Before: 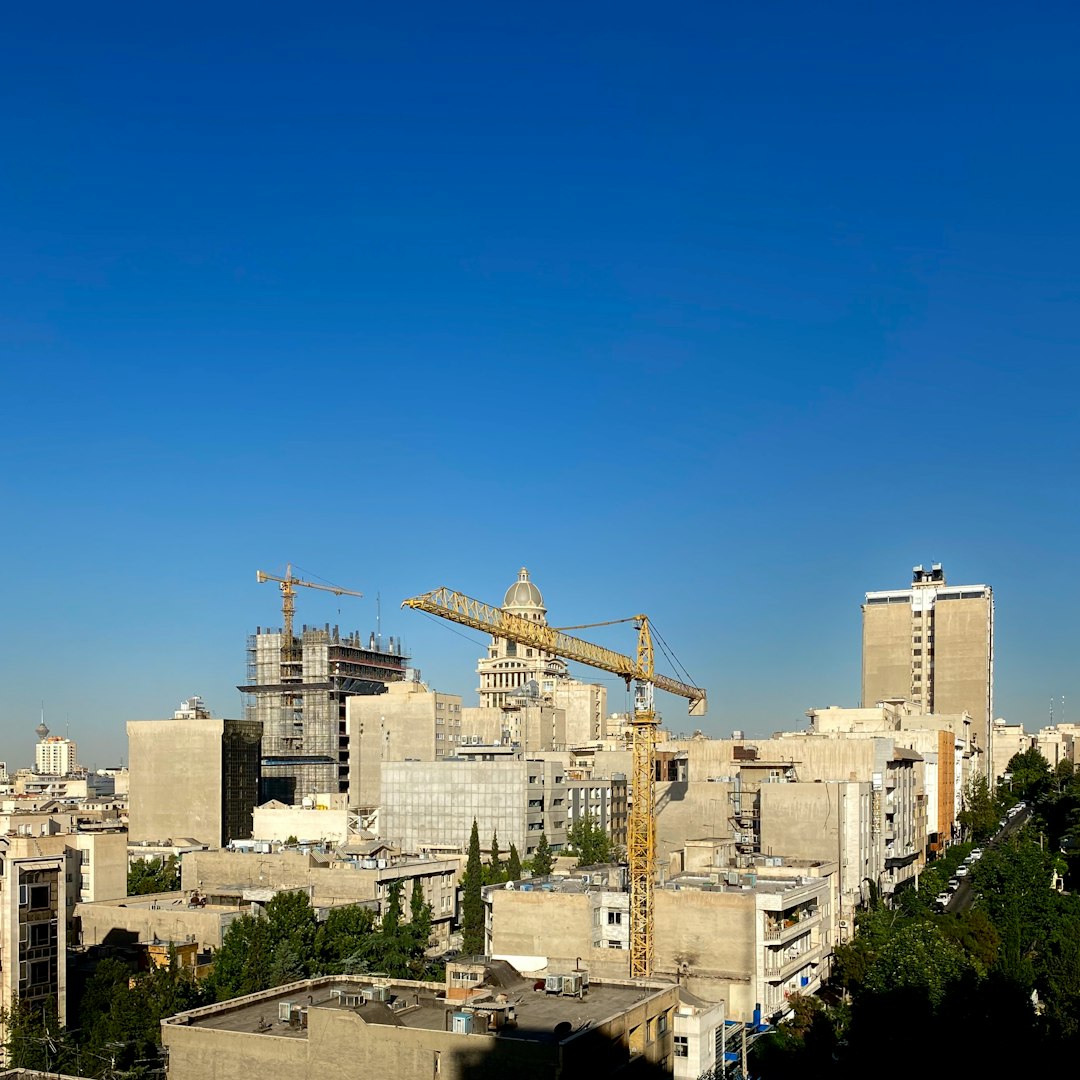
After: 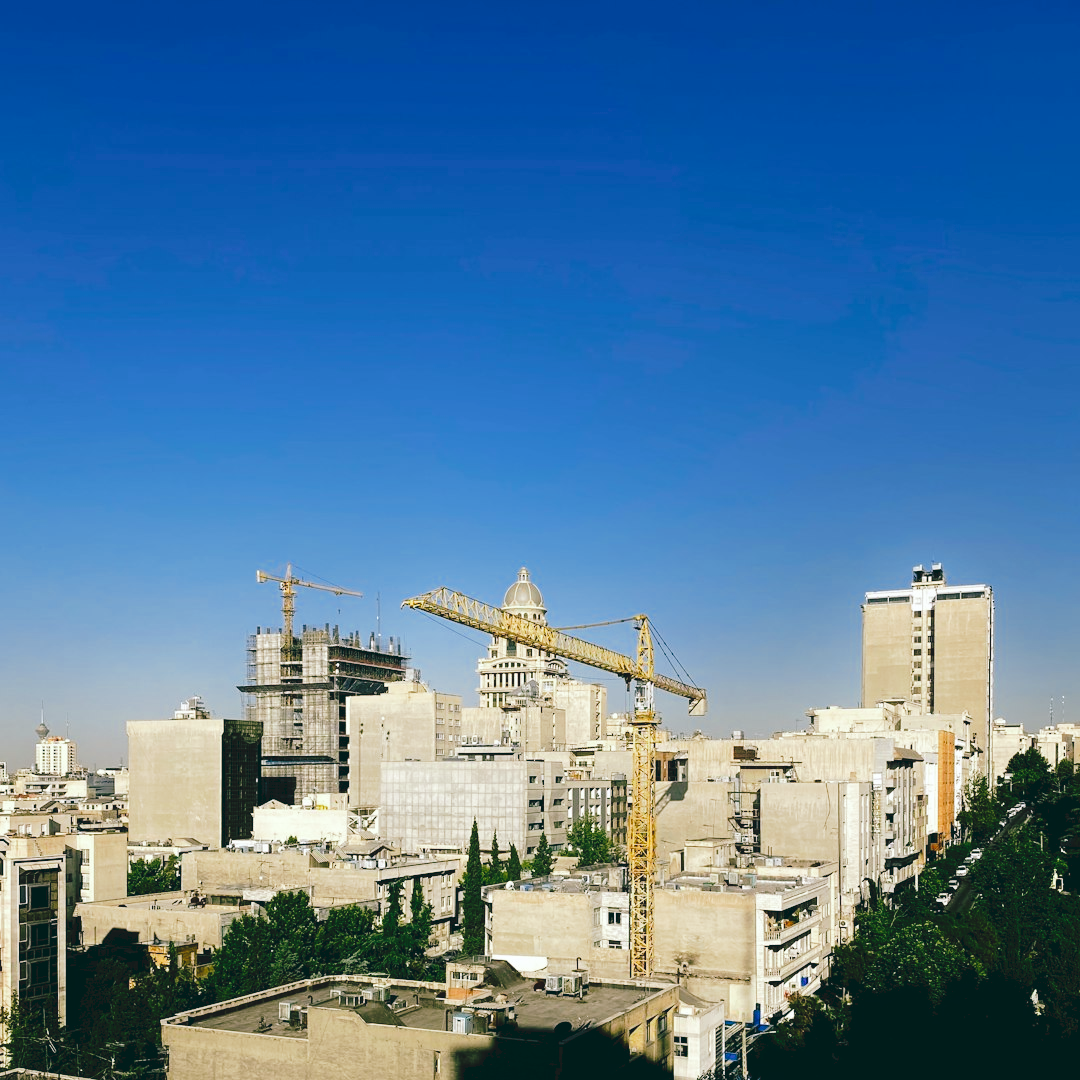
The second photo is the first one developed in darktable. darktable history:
tone curve: curves: ch0 [(0, 0) (0.003, 0.074) (0.011, 0.079) (0.025, 0.083) (0.044, 0.095) (0.069, 0.097) (0.1, 0.11) (0.136, 0.131) (0.177, 0.159) (0.224, 0.209) (0.277, 0.279) (0.335, 0.367) (0.399, 0.455) (0.468, 0.538) (0.543, 0.621) (0.623, 0.699) (0.709, 0.782) (0.801, 0.848) (0.898, 0.924) (1, 1)], preserve colors none
color look up table: target L [95.81, 91.67, 91.13, 89.36, 82.5, 72.88, 63.95, 61.7, 55.47, 60.52, 28.35, 17.07, 201.01, 94.46, 81.16, 72.27, 67.72, 60.6, 57.86, 51.93, 56.27, 49.41, 42.76, 34.87, 30.58, 16.29, 2.332, 86.86, 83.17, 72.5, 68.96, 73.57, 65.44, 68.7, 60.42, 41.47, 44.3, 35.95, 31.14, 26.68, 11.82, 8.993, 96.69, 92.56, 80.25, 57.32, 63, 32.4, 32.71], target a [-19.78, -30.52, -24.72, -35.7, -22.78, -24.28, -46.86, -36.22, -28.5, -4.148, -23.44, -25.51, 0, -4.239, -5.591, 33.54, 35.43, 35.64, 2.919, 60.81, 15.66, 63.91, 61.96, 37.42, 0.743, 21.82, -5.164, 2.876, 20.73, 37.39, 20.14, 35.64, 8.256, 52.63, 61.67, 16.35, 53.86, 46.08, 39.32, 21.67, 23.13, -14.69, -8.894, -26.96, -25.12, -10.53, -10.66, -3.661, -16.81], target b [32.41, 38.85, 12.94, 21.62, 31.25, 4.556, 38.06, 18.79, 26.23, 47.04, 16.83, 14.54, -0.001, 16.76, 66.89, 34.34, 56.66, 15.74, 20.6, 40.58, 50.36, 54.42, 24.33, 41.22, 3.575, 13.24, -2.637, -11.05, -10.24, -3.182, -35.92, -29.89, -3.2, -33.81, -7.009, -64.29, -29.23, -2.319, -59.15, -7.497, -38.5, -16.69, -6.191, -6.363, -23.05, -48.86, -16.37, -30, -3.473], num patches 49
